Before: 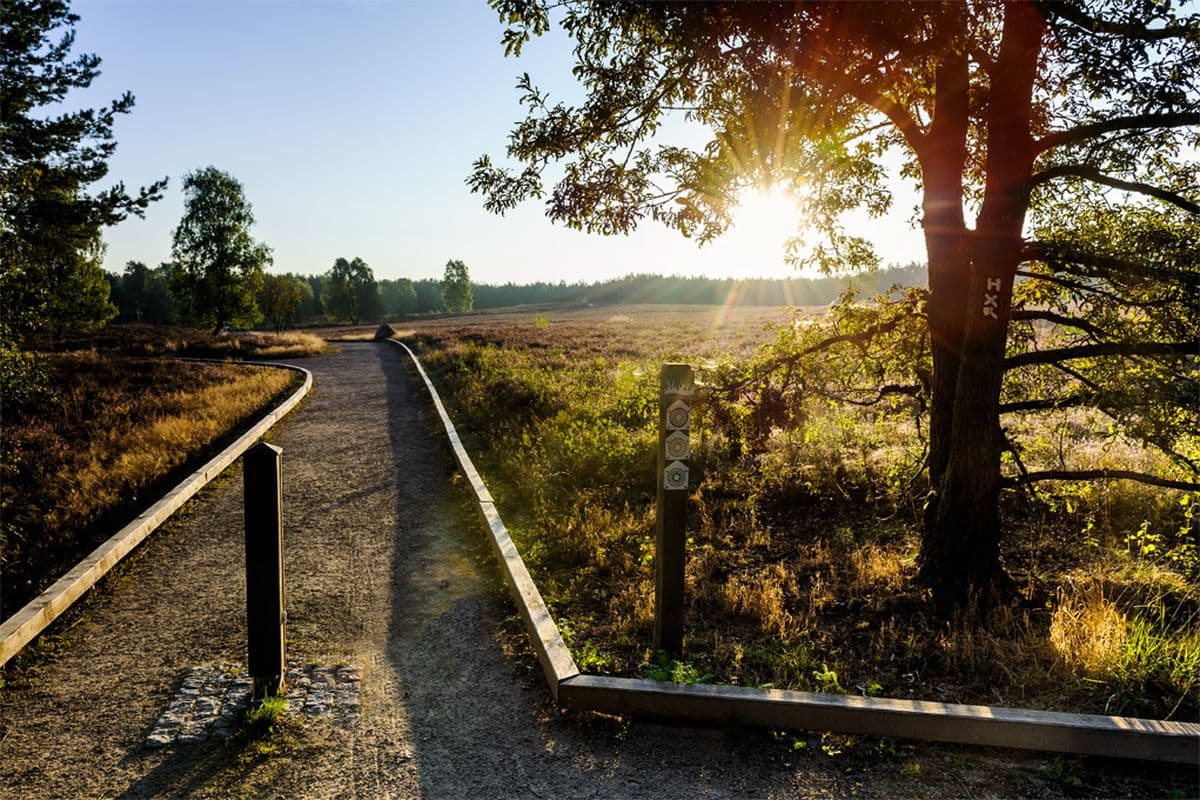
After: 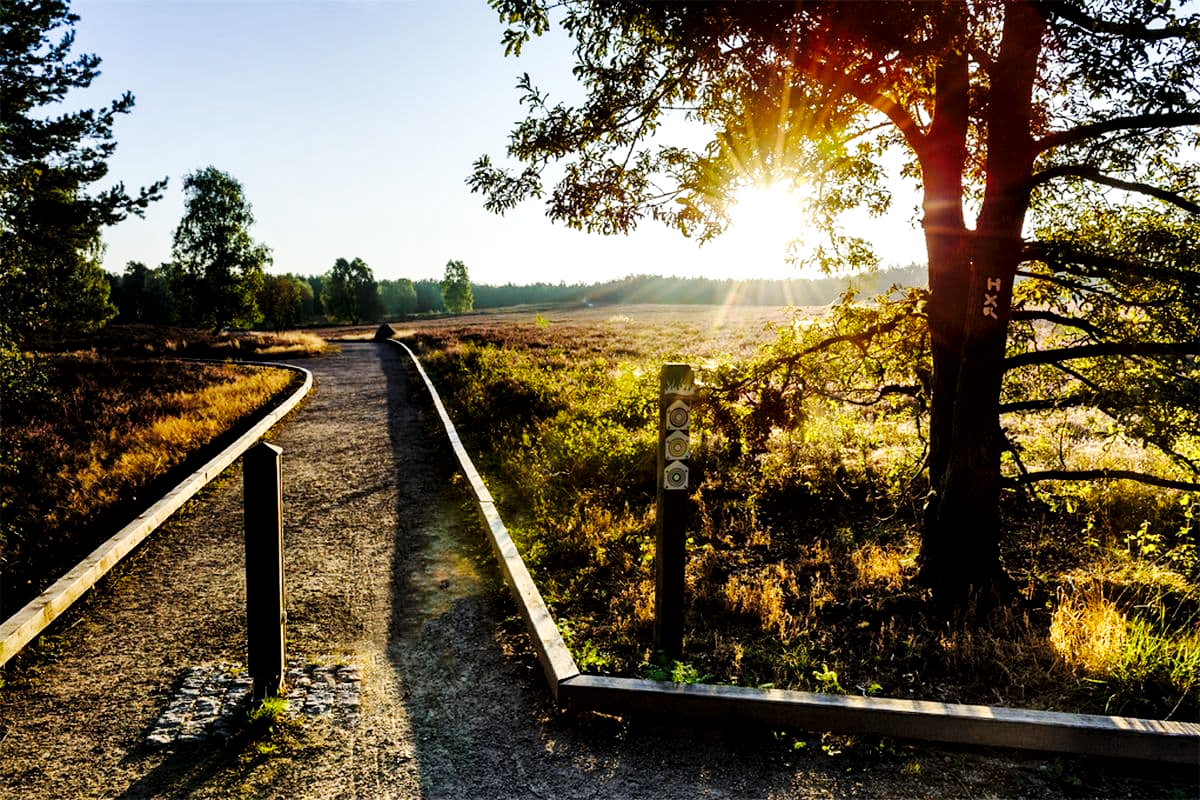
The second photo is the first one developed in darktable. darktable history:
exposure: exposure -0.046 EV, compensate highlight preservation false
base curve: curves: ch0 [(0, 0) (0.036, 0.025) (0.121, 0.166) (0.206, 0.329) (0.605, 0.79) (1, 1)], preserve colors none
local contrast: mode bilateral grid, contrast 24, coarseness 60, detail 152%, midtone range 0.2
